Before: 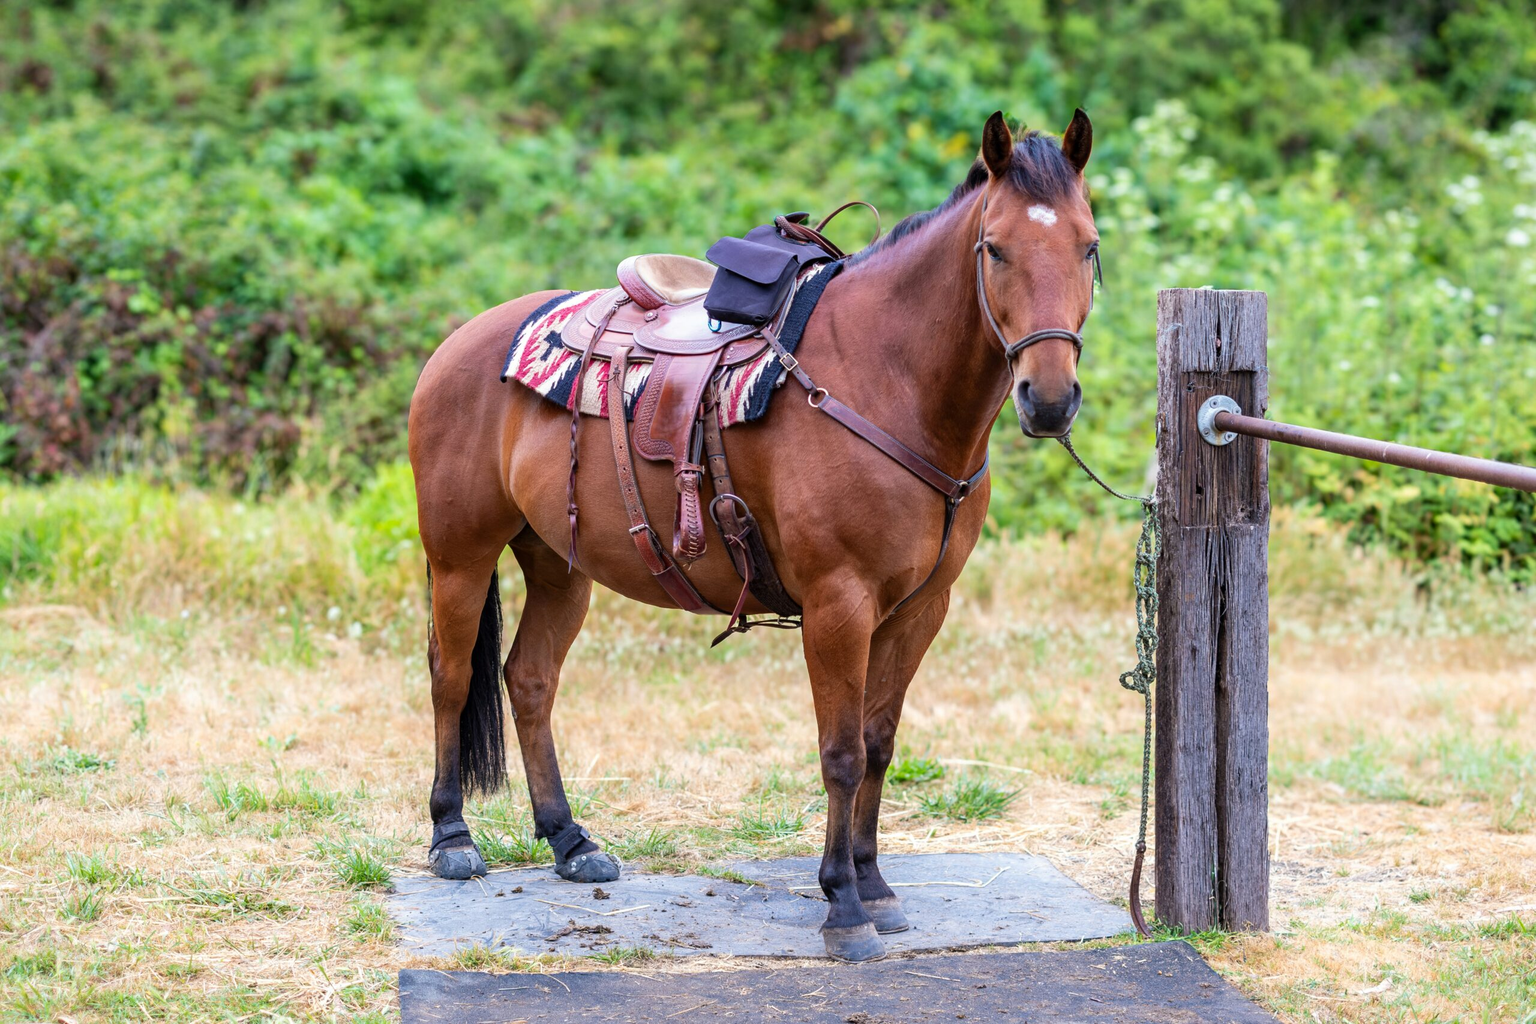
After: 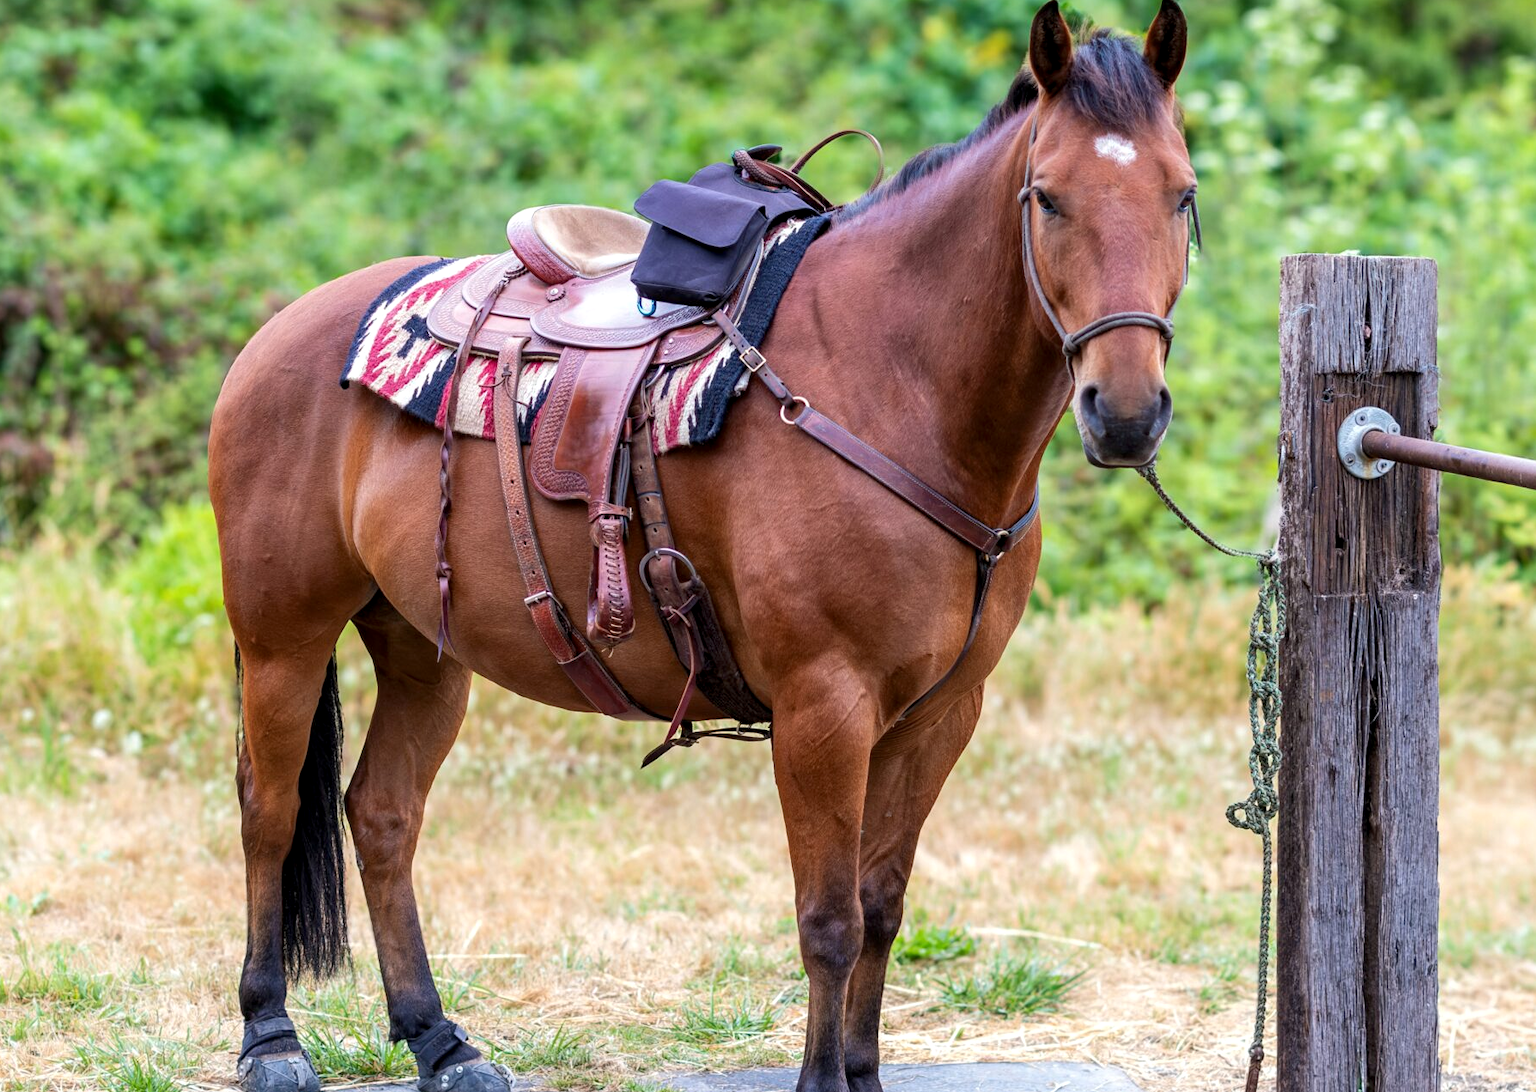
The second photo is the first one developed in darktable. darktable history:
exposure: compensate highlight preservation false
local contrast: highlights 107%, shadows 102%, detail 120%, midtone range 0.2
crop and rotate: left 17.143%, top 10.884%, right 12.941%, bottom 14.584%
tone equalizer: edges refinement/feathering 500, mask exposure compensation -1.57 EV, preserve details no
